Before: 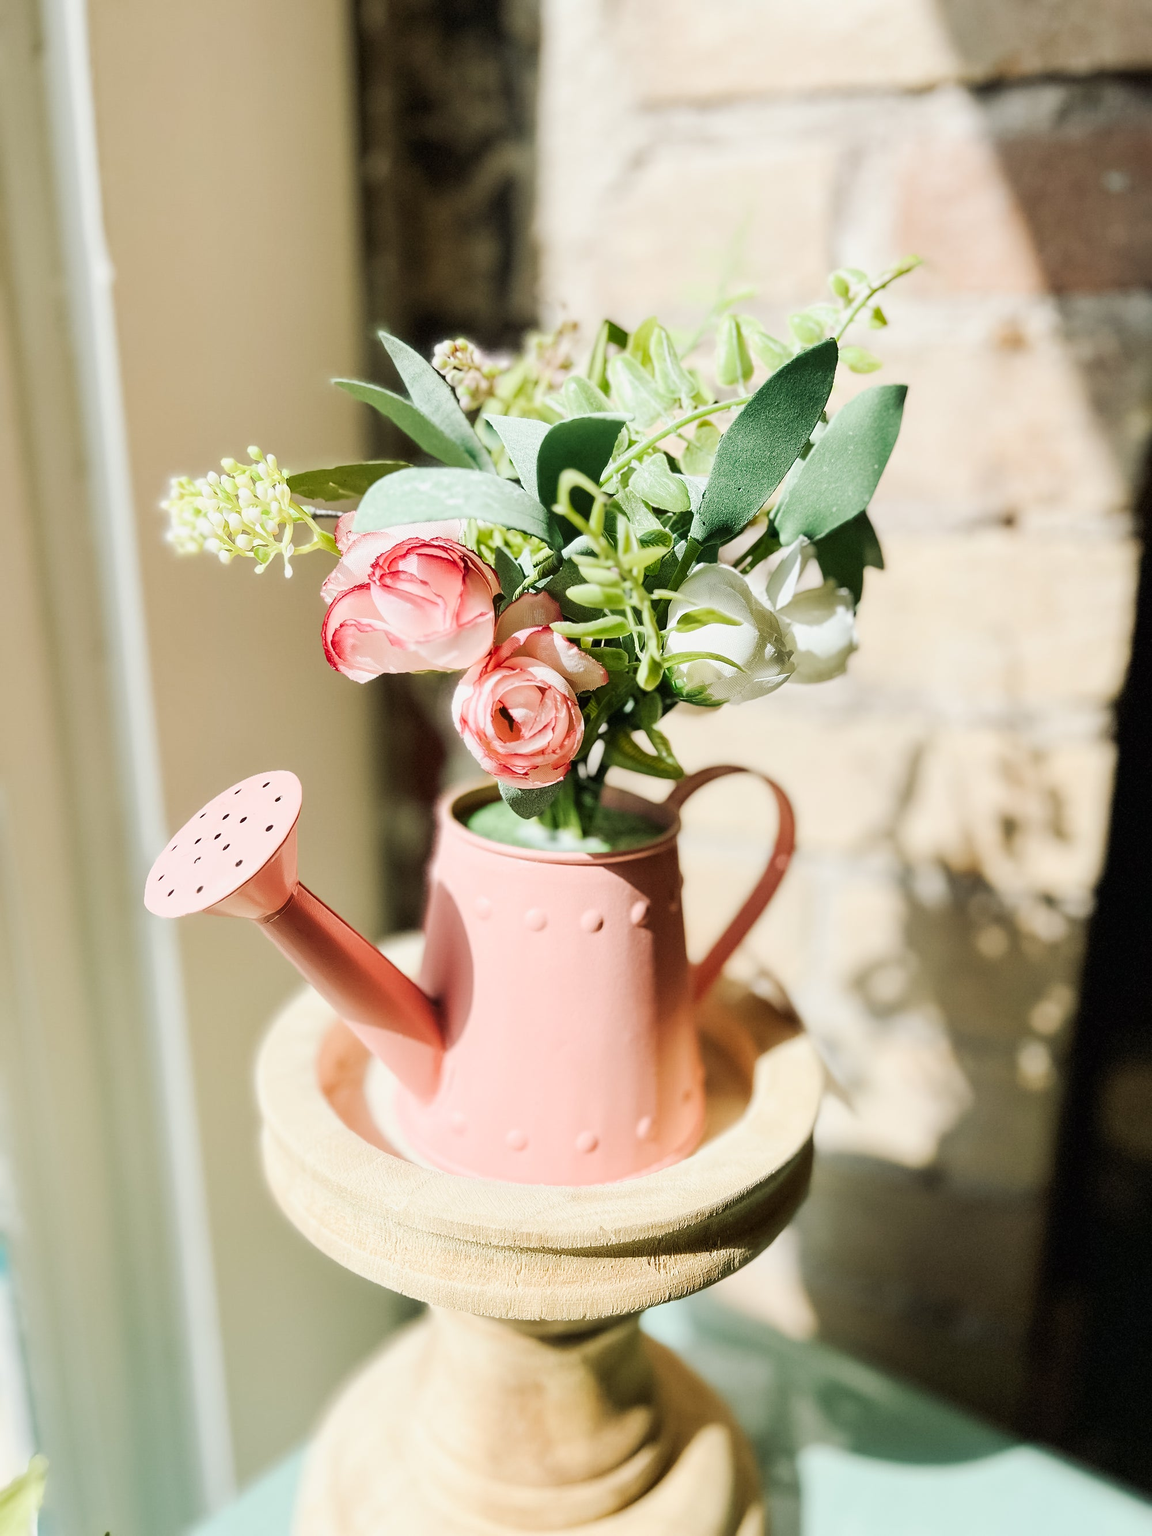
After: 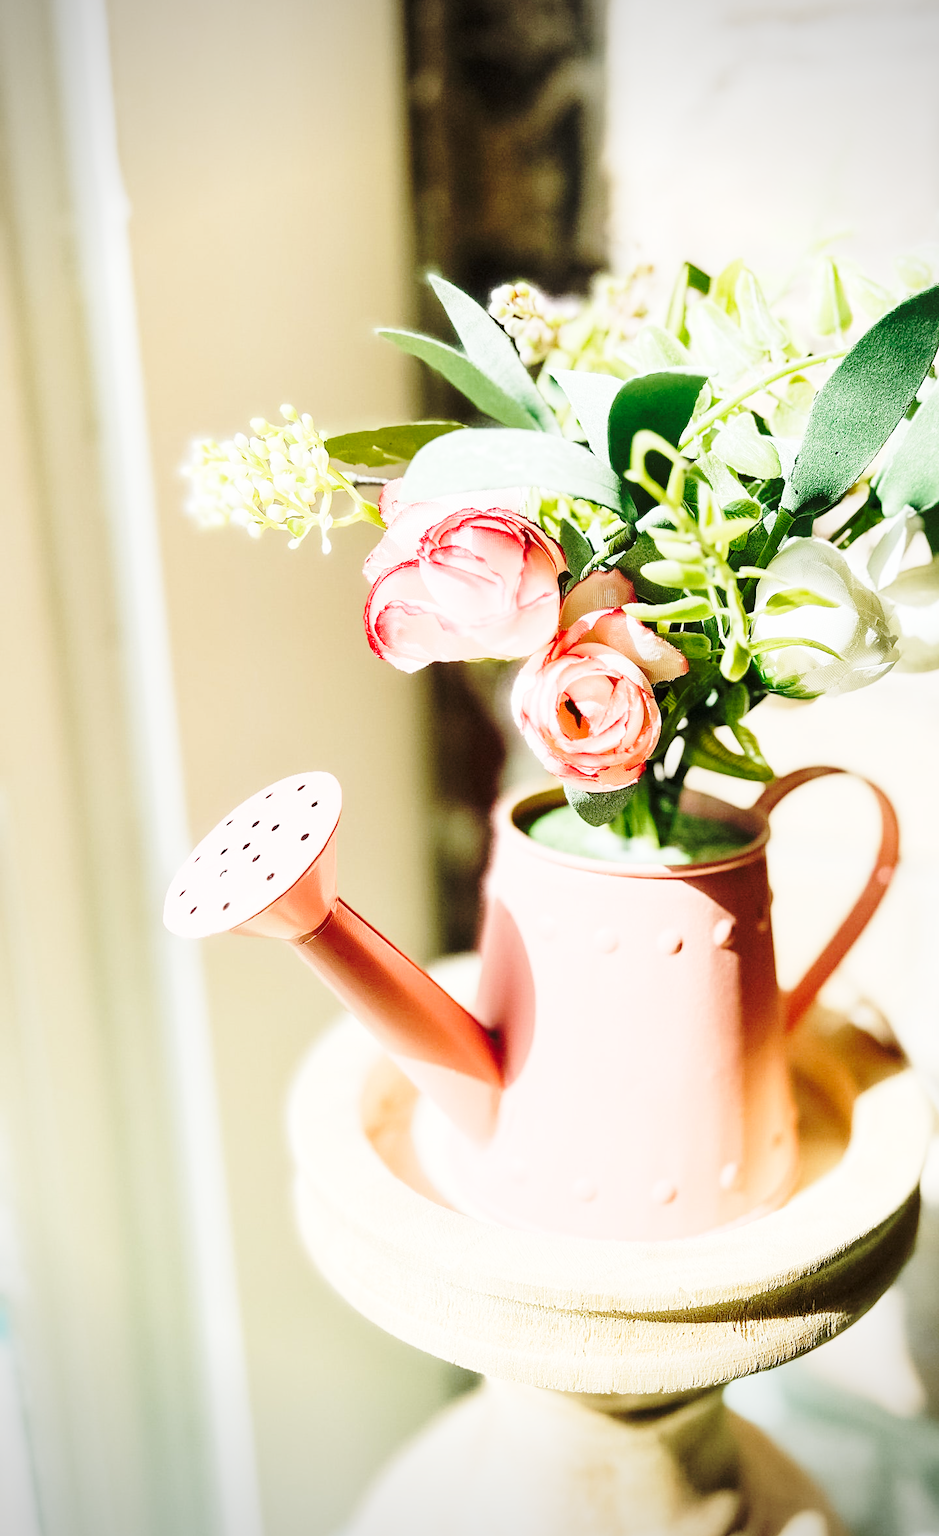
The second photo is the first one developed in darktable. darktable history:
vignetting: on, module defaults
base curve: curves: ch0 [(0, 0) (0.032, 0.037) (0.105, 0.228) (0.435, 0.76) (0.856, 0.983) (1, 1)], preserve colors none
crop: top 5.812%, right 27.876%, bottom 5.786%
